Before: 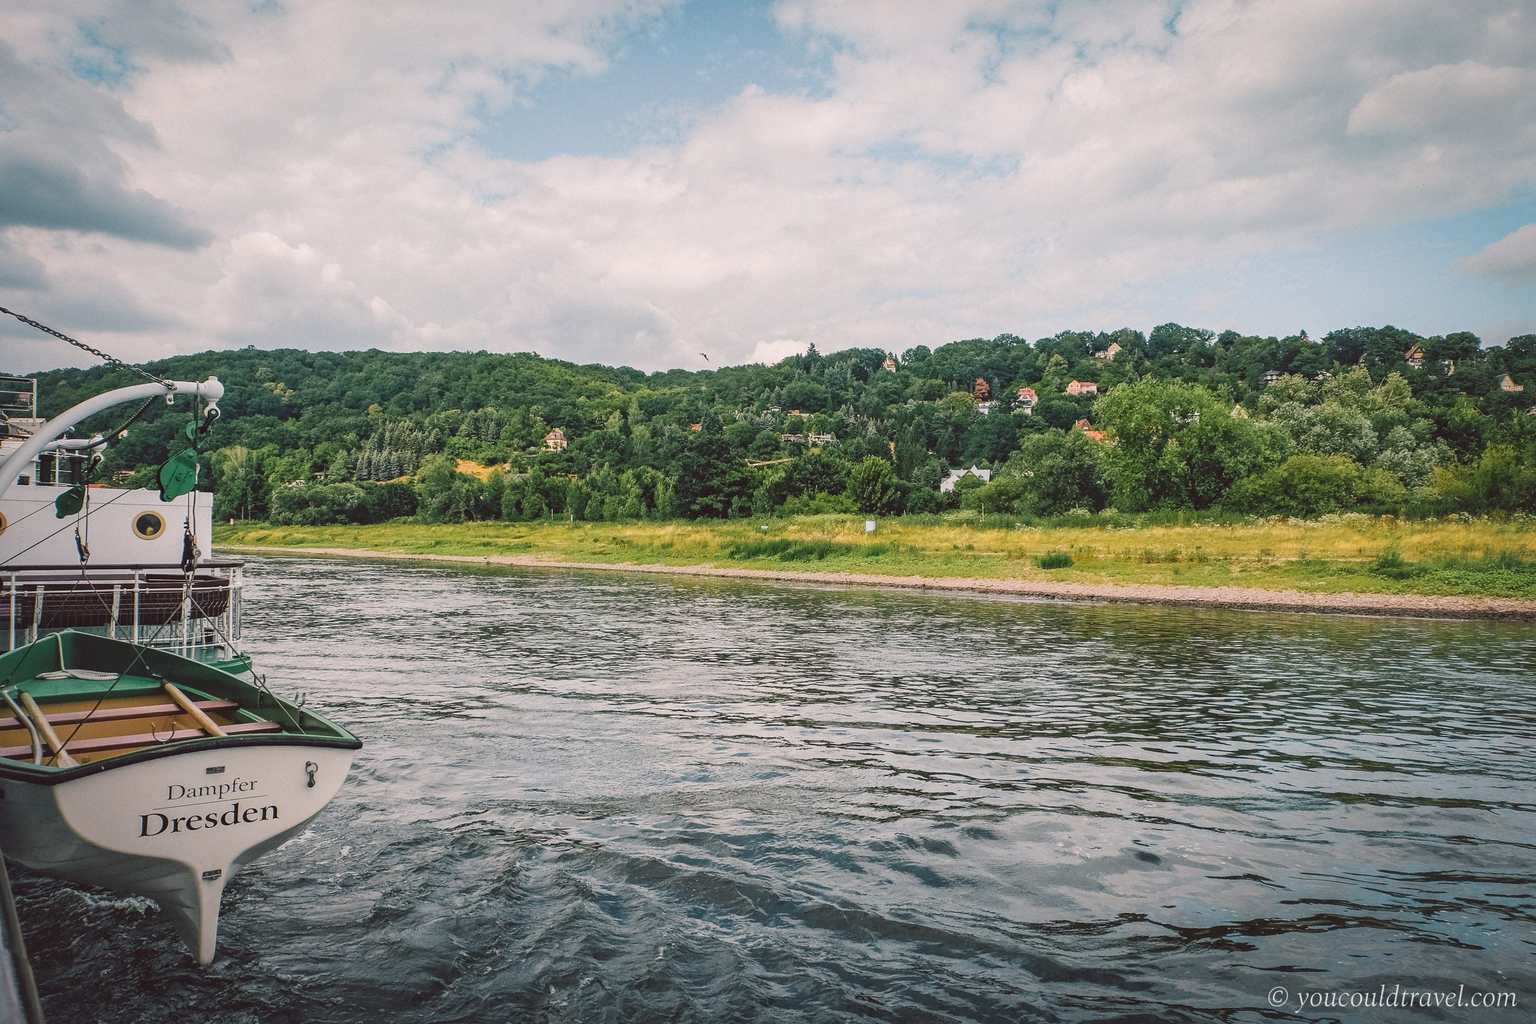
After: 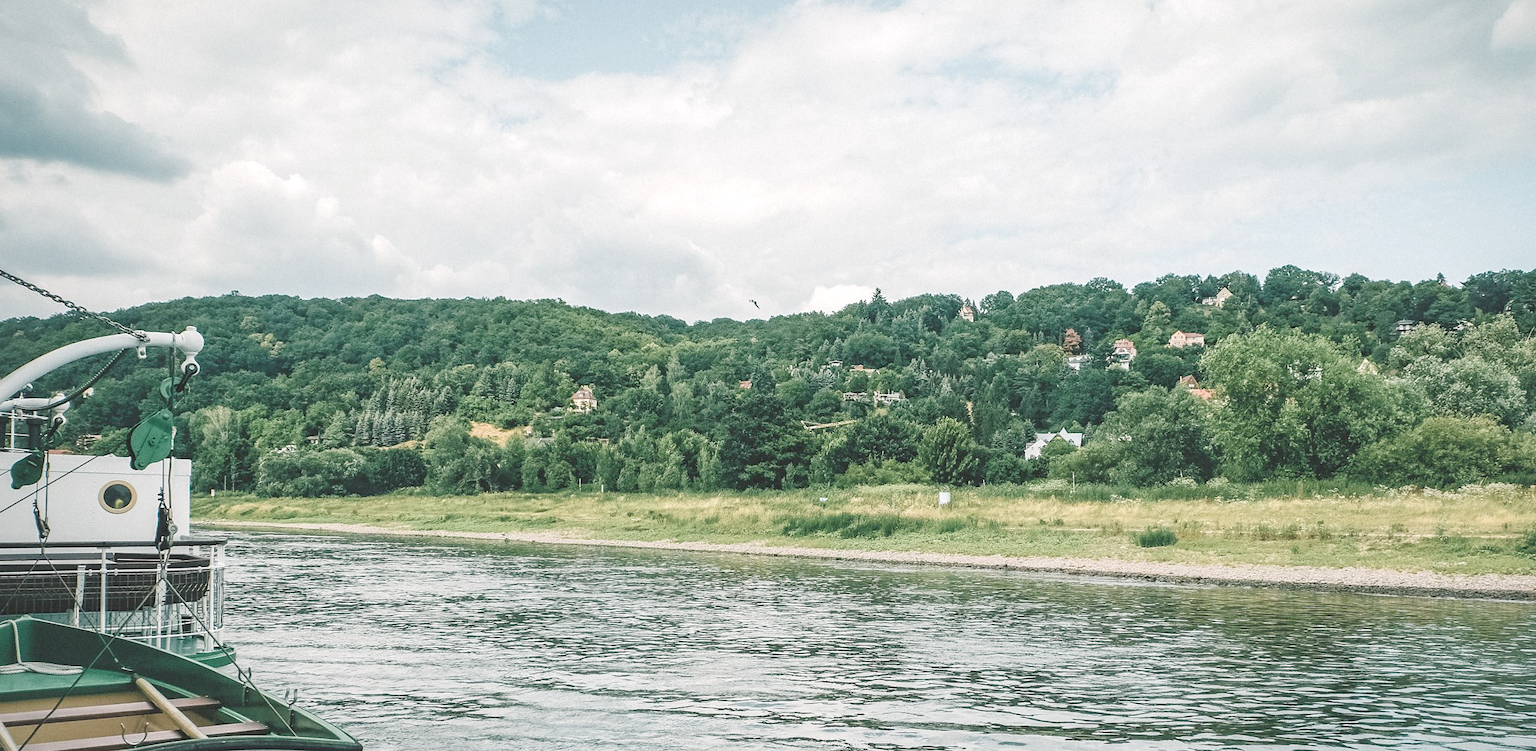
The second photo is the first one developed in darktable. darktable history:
crop: left 3.039%, top 8.977%, right 9.66%, bottom 26.981%
contrast brightness saturation: brightness 0.185, saturation -0.51
color balance rgb: power › chroma 2.126%, power › hue 168.56°, perceptual saturation grading › global saturation 25.204%, perceptual saturation grading › highlights -50.299%, perceptual saturation grading › shadows 31.041%, perceptual brilliance grading › global brilliance 1.346%, perceptual brilliance grading › highlights 8.261%, perceptual brilliance grading › shadows -4.144%, global vibrance 20%
